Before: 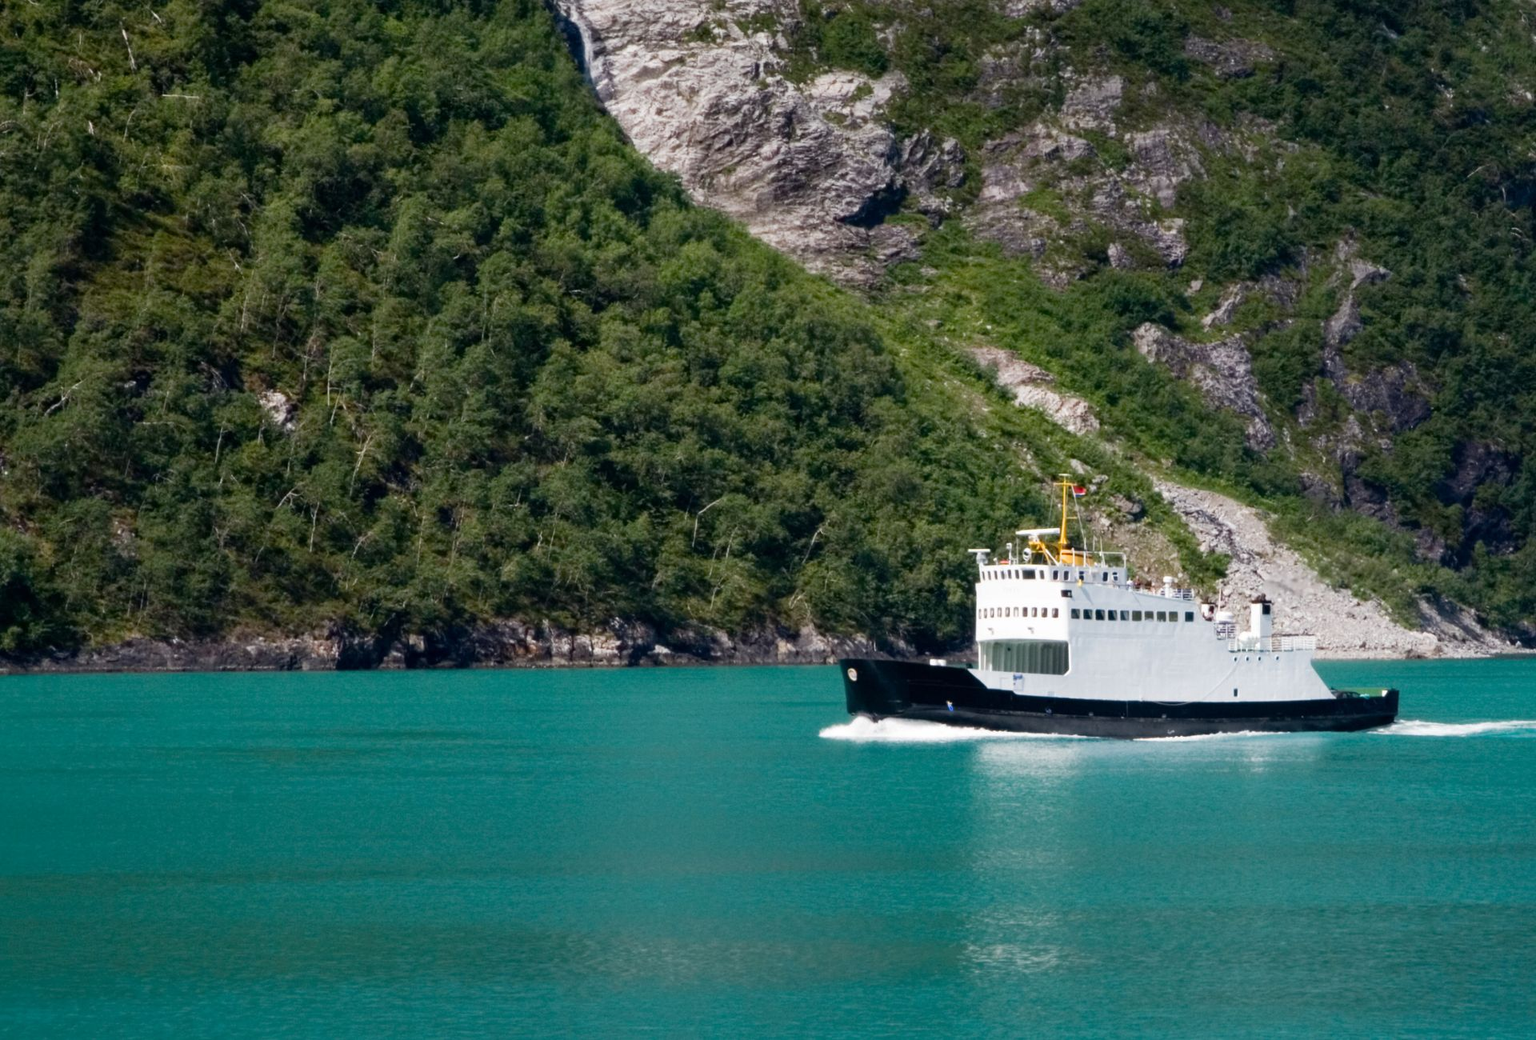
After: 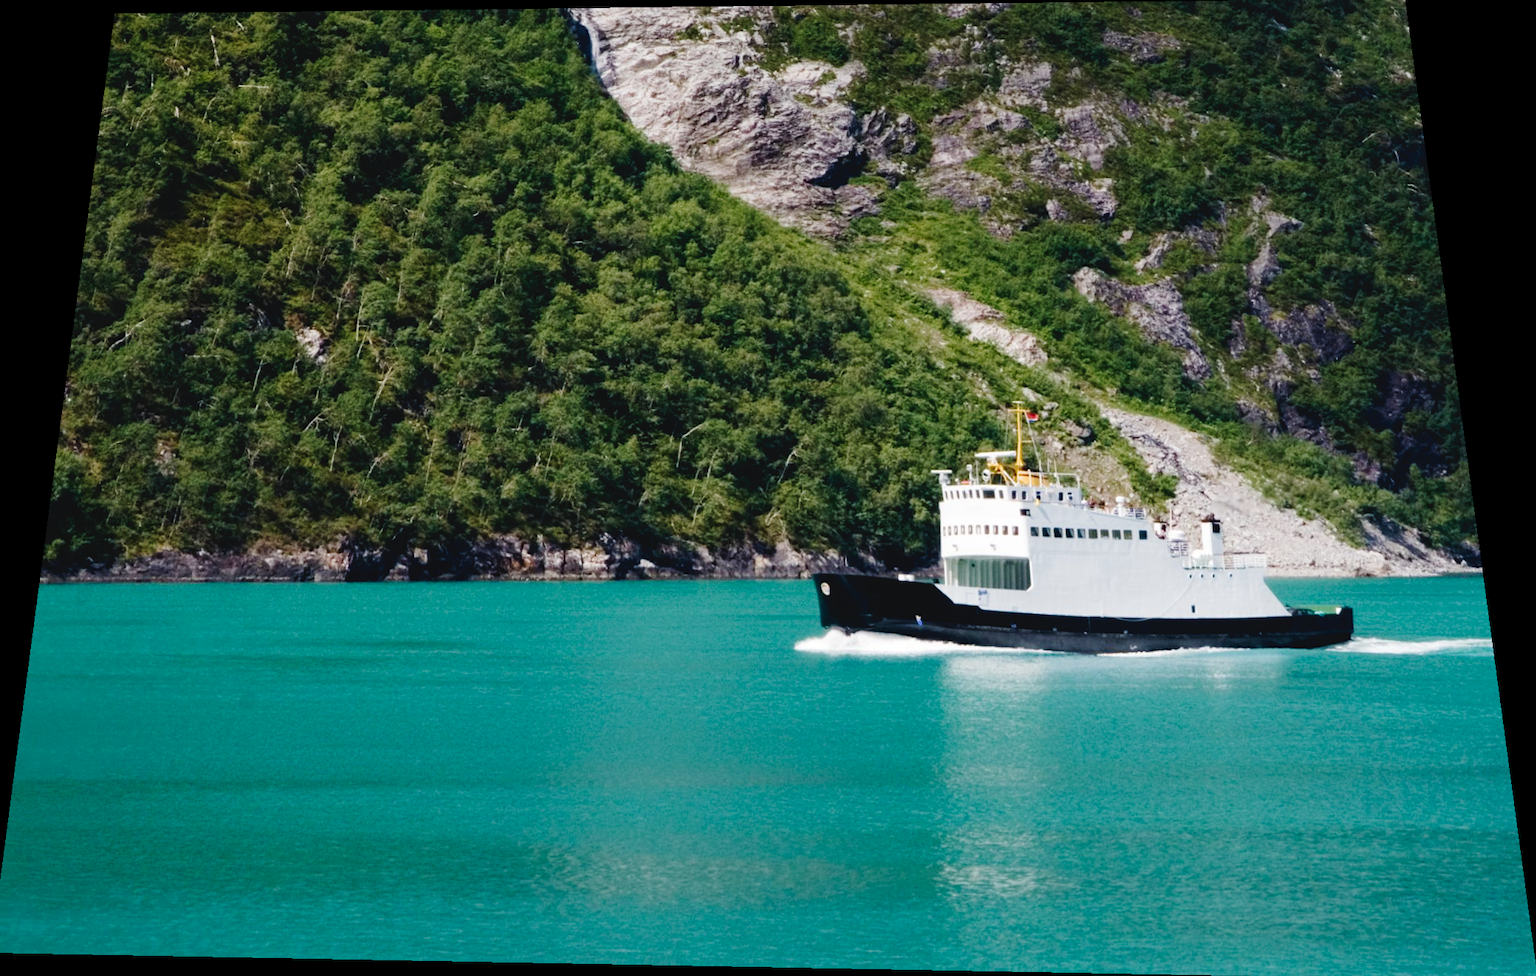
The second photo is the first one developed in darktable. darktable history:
rotate and perspective: rotation 0.128°, lens shift (vertical) -0.181, lens shift (horizontal) -0.044, shear 0.001, automatic cropping off
tone curve: curves: ch0 [(0, 0) (0.003, 0.047) (0.011, 0.05) (0.025, 0.053) (0.044, 0.057) (0.069, 0.062) (0.1, 0.084) (0.136, 0.115) (0.177, 0.159) (0.224, 0.216) (0.277, 0.289) (0.335, 0.382) (0.399, 0.474) (0.468, 0.561) (0.543, 0.636) (0.623, 0.705) (0.709, 0.778) (0.801, 0.847) (0.898, 0.916) (1, 1)], preserve colors none
velvia: strength 27%
crop and rotate: left 0.614%, top 0.179%, bottom 0.309%
contrast brightness saturation: saturation -0.17
